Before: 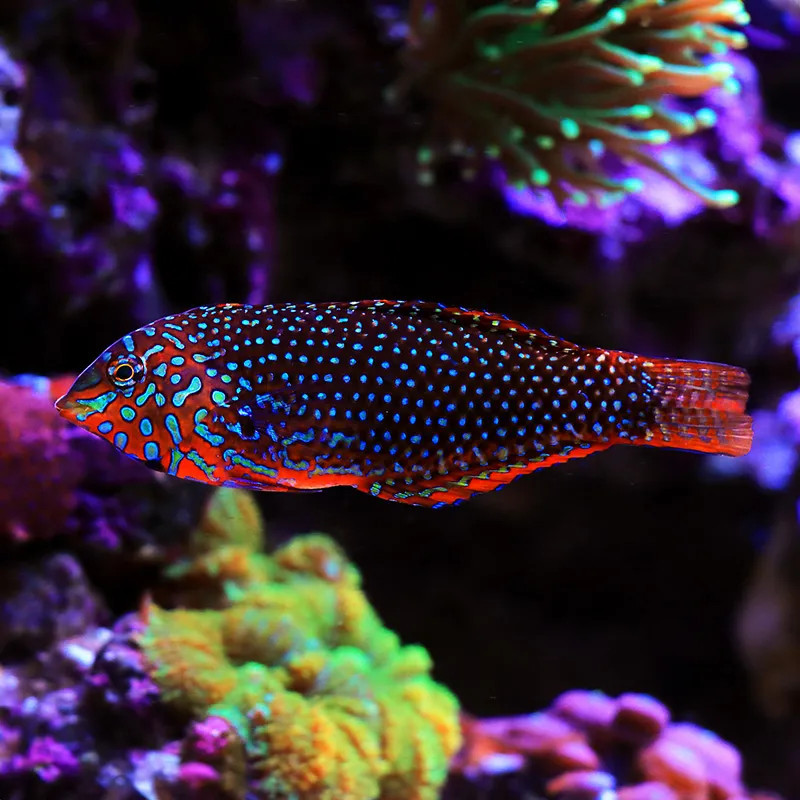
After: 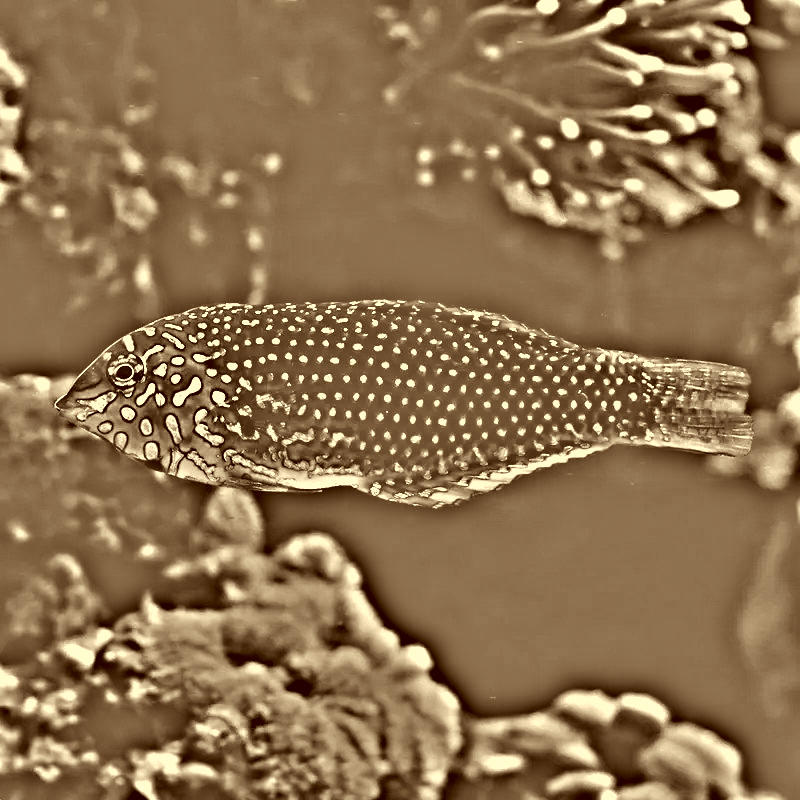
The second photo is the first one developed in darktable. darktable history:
white balance: red 1, blue 1
color correction: highlights a* 1.12, highlights b* 24.26, shadows a* 15.58, shadows b* 24.26
shadows and highlights: shadows -70, highlights 35, soften with gaussian
highpass: on, module defaults
